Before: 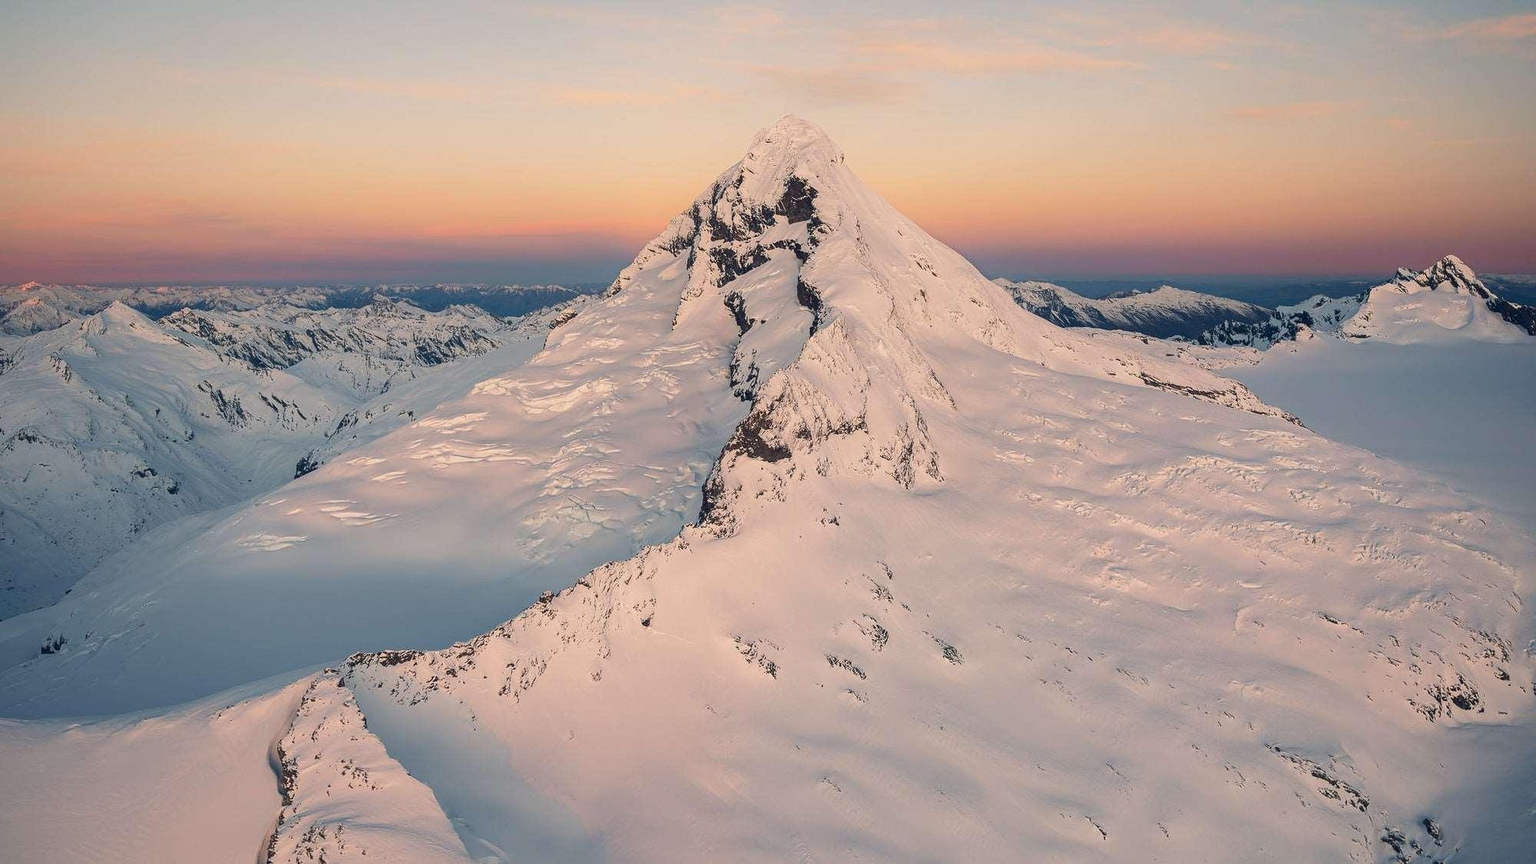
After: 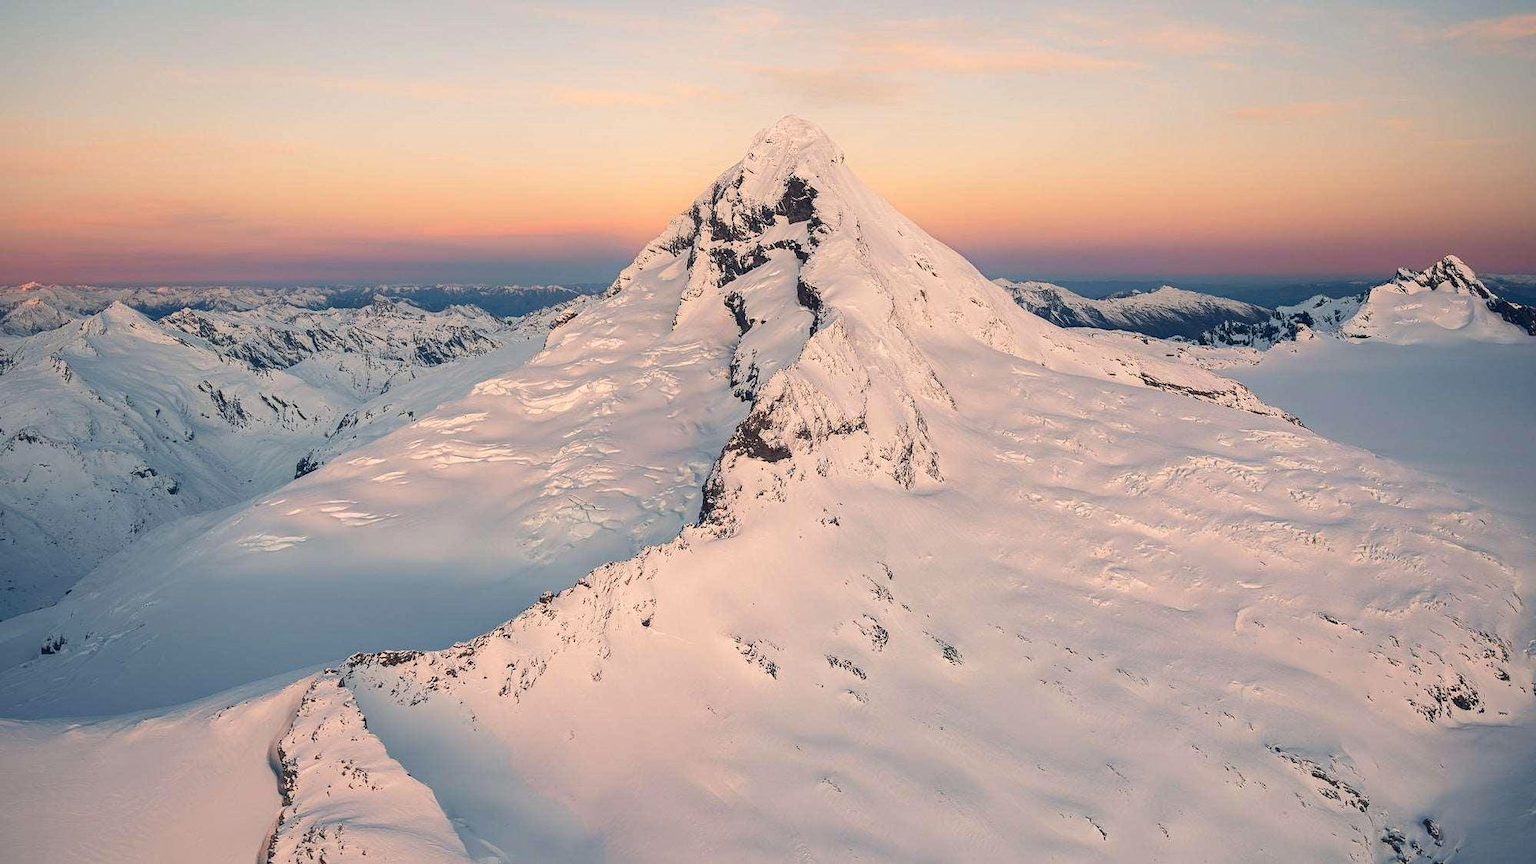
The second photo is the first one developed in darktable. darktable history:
levels: mode automatic, white 99.99%
